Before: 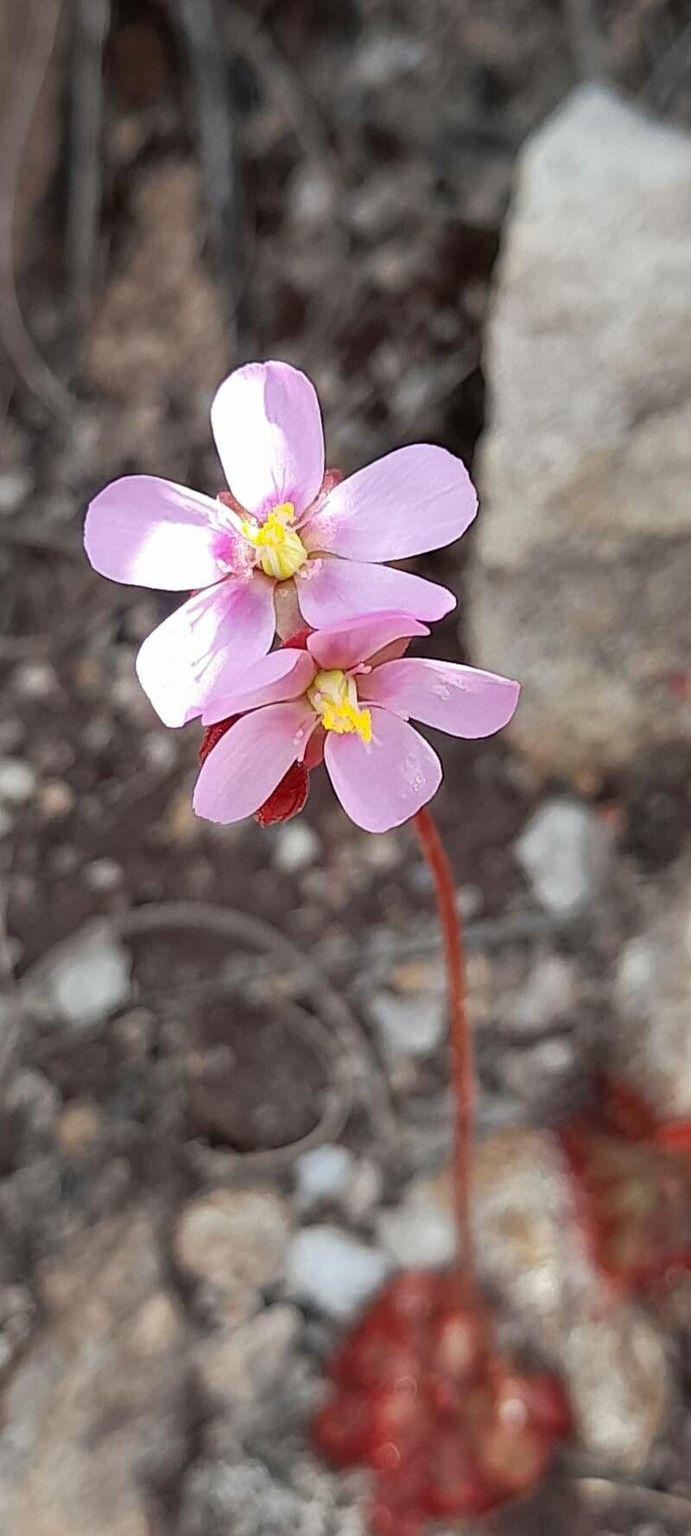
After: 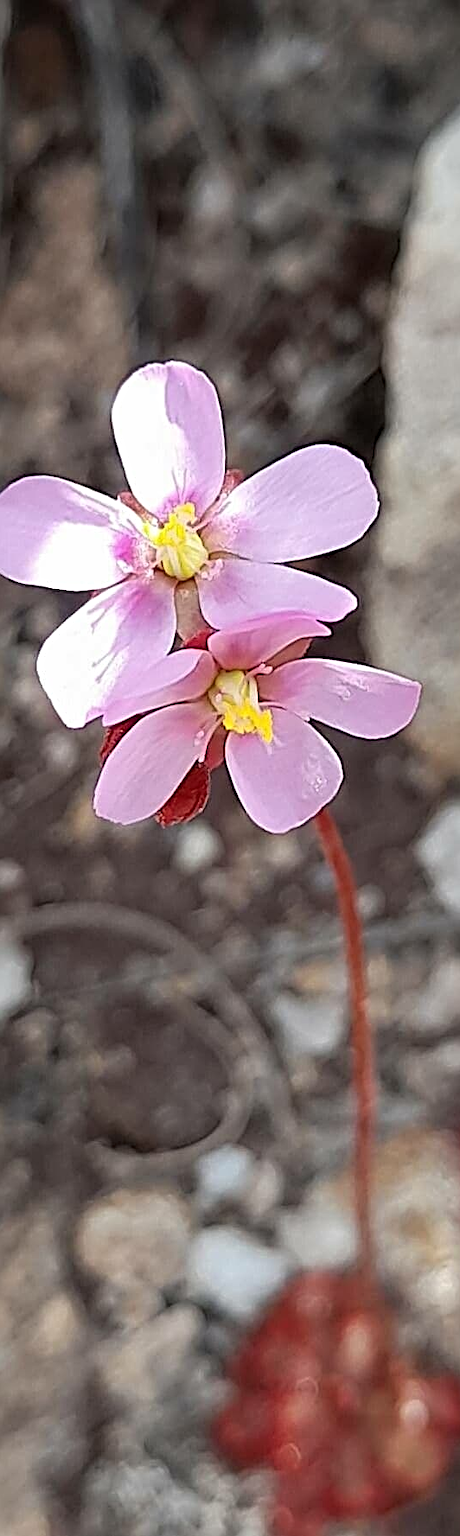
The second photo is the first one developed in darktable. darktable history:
sharpen: radius 3.98
crop and rotate: left 14.393%, right 18.935%
